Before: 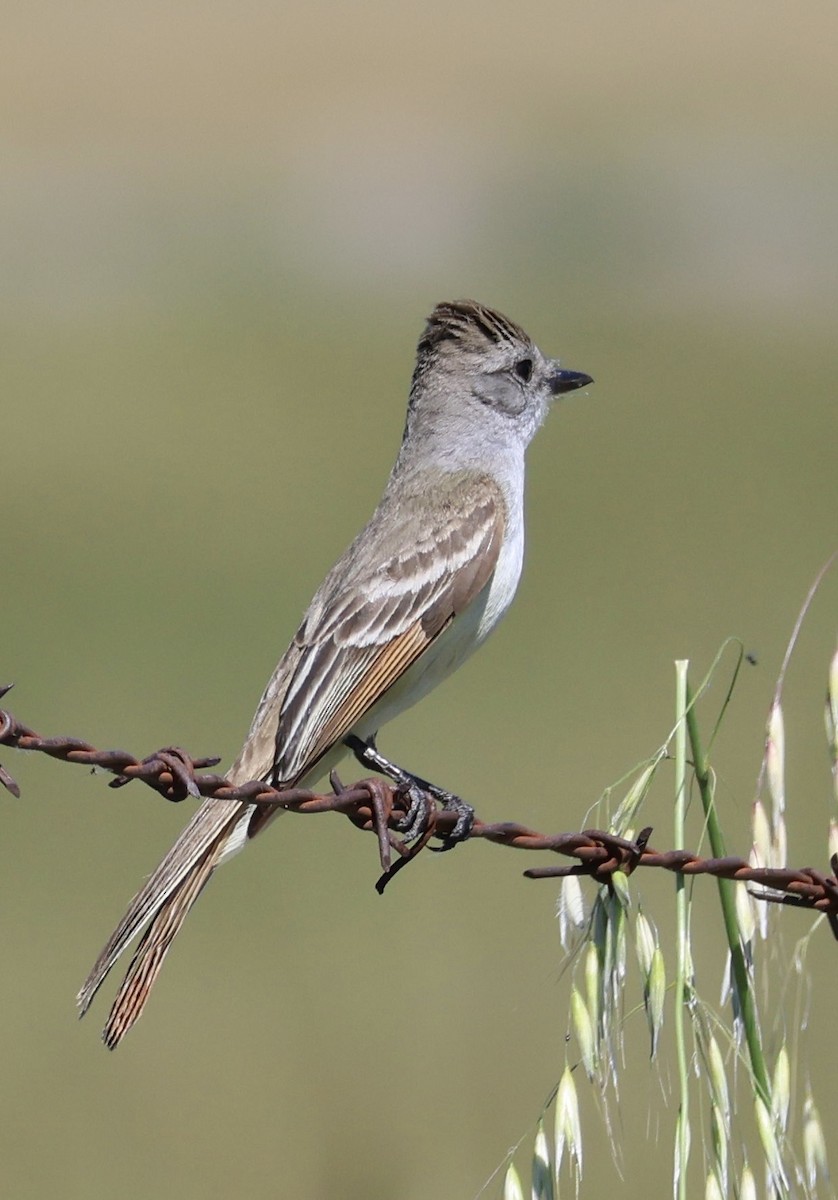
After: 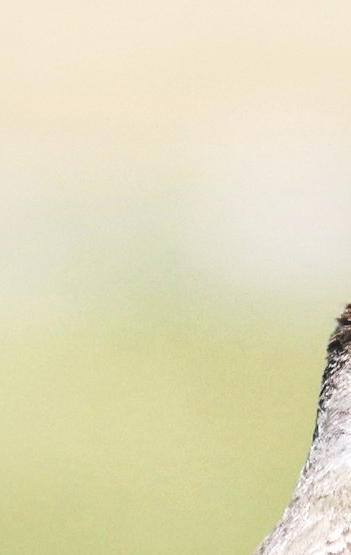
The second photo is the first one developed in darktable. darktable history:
crop and rotate: left 10.817%, top 0.062%, right 47.194%, bottom 53.626%
base curve: curves: ch0 [(0, 0) (0.007, 0.004) (0.027, 0.03) (0.046, 0.07) (0.207, 0.54) (0.442, 0.872) (0.673, 0.972) (1, 1)], preserve colors none
exposure: black level correction -0.015, compensate highlight preservation false
local contrast: mode bilateral grid, contrast 25, coarseness 60, detail 151%, midtone range 0.2
